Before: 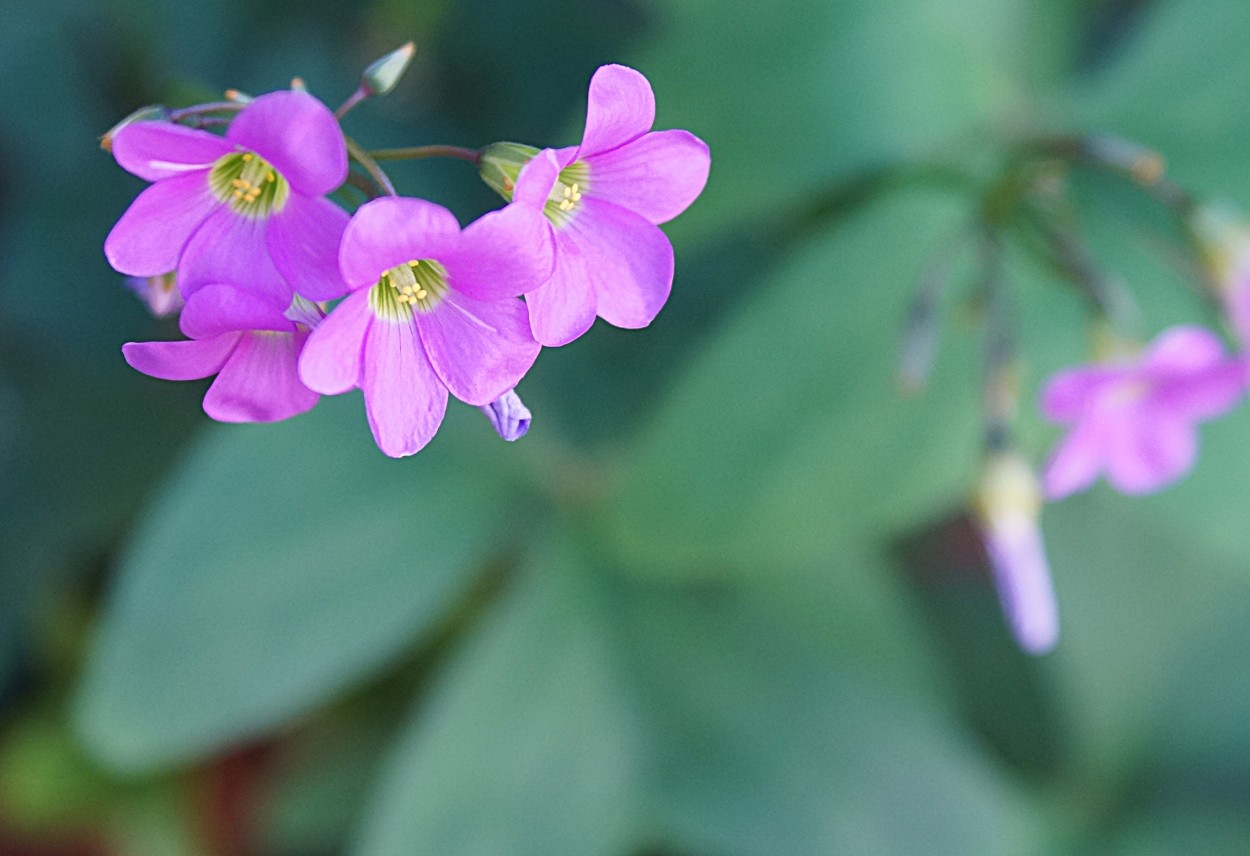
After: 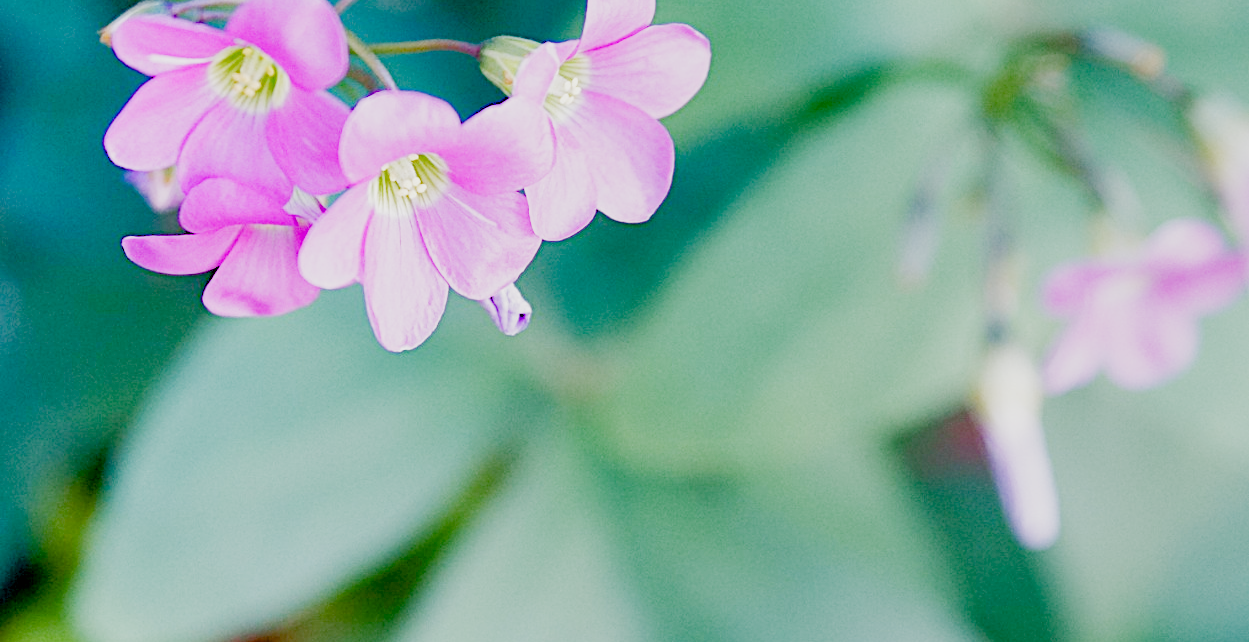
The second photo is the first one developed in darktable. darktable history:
exposure: black level correction 0.014, exposure 1.763 EV, compensate exposure bias true, compensate highlight preservation false
color balance rgb: perceptual saturation grading › global saturation 25.735%, perceptual saturation grading › highlights -27.82%, perceptual saturation grading › shadows 32.811%, contrast -10.401%
crop and rotate: top 12.491%, bottom 12.431%
filmic rgb: black relative exposure -16 EV, white relative exposure 4.95 EV, hardness 6.21, preserve chrominance no, color science v5 (2021), contrast in shadows safe, contrast in highlights safe
shadows and highlights: radius 264.02, soften with gaussian
